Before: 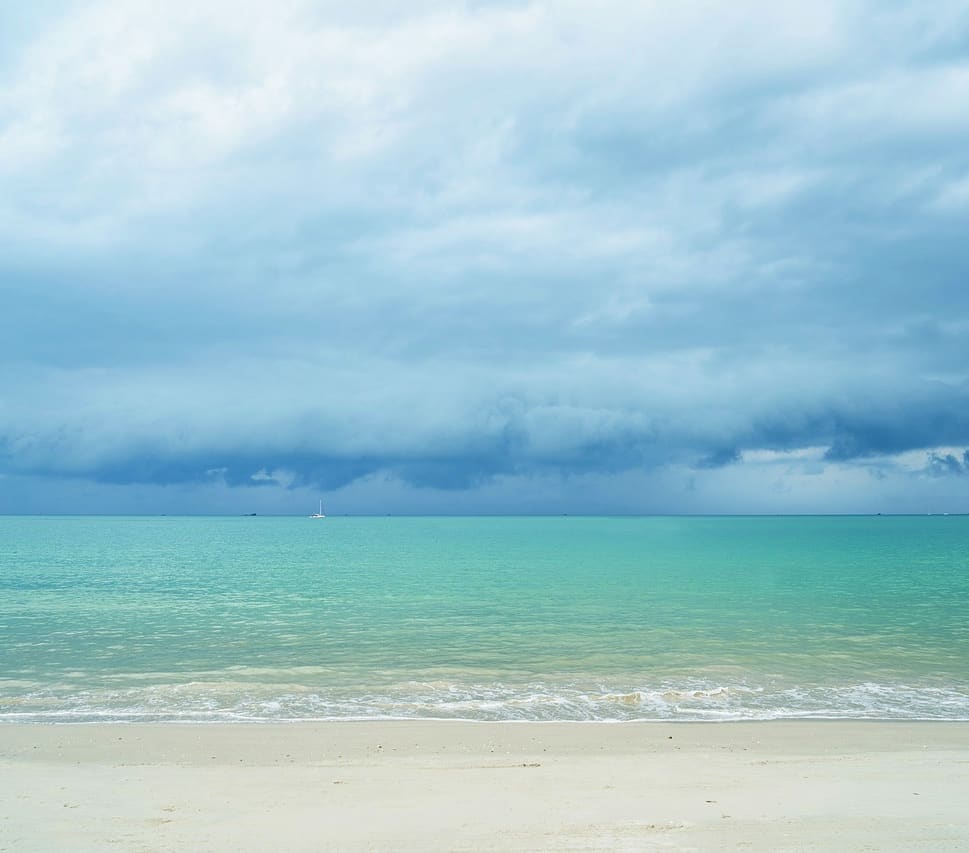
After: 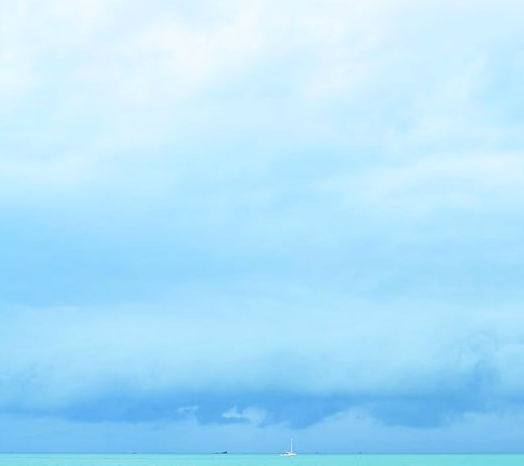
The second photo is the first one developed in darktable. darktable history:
contrast brightness saturation: contrast 0.104, brightness 0.311, saturation 0.139
crop and rotate: left 3.03%, top 7.407%, right 42.817%, bottom 37.957%
